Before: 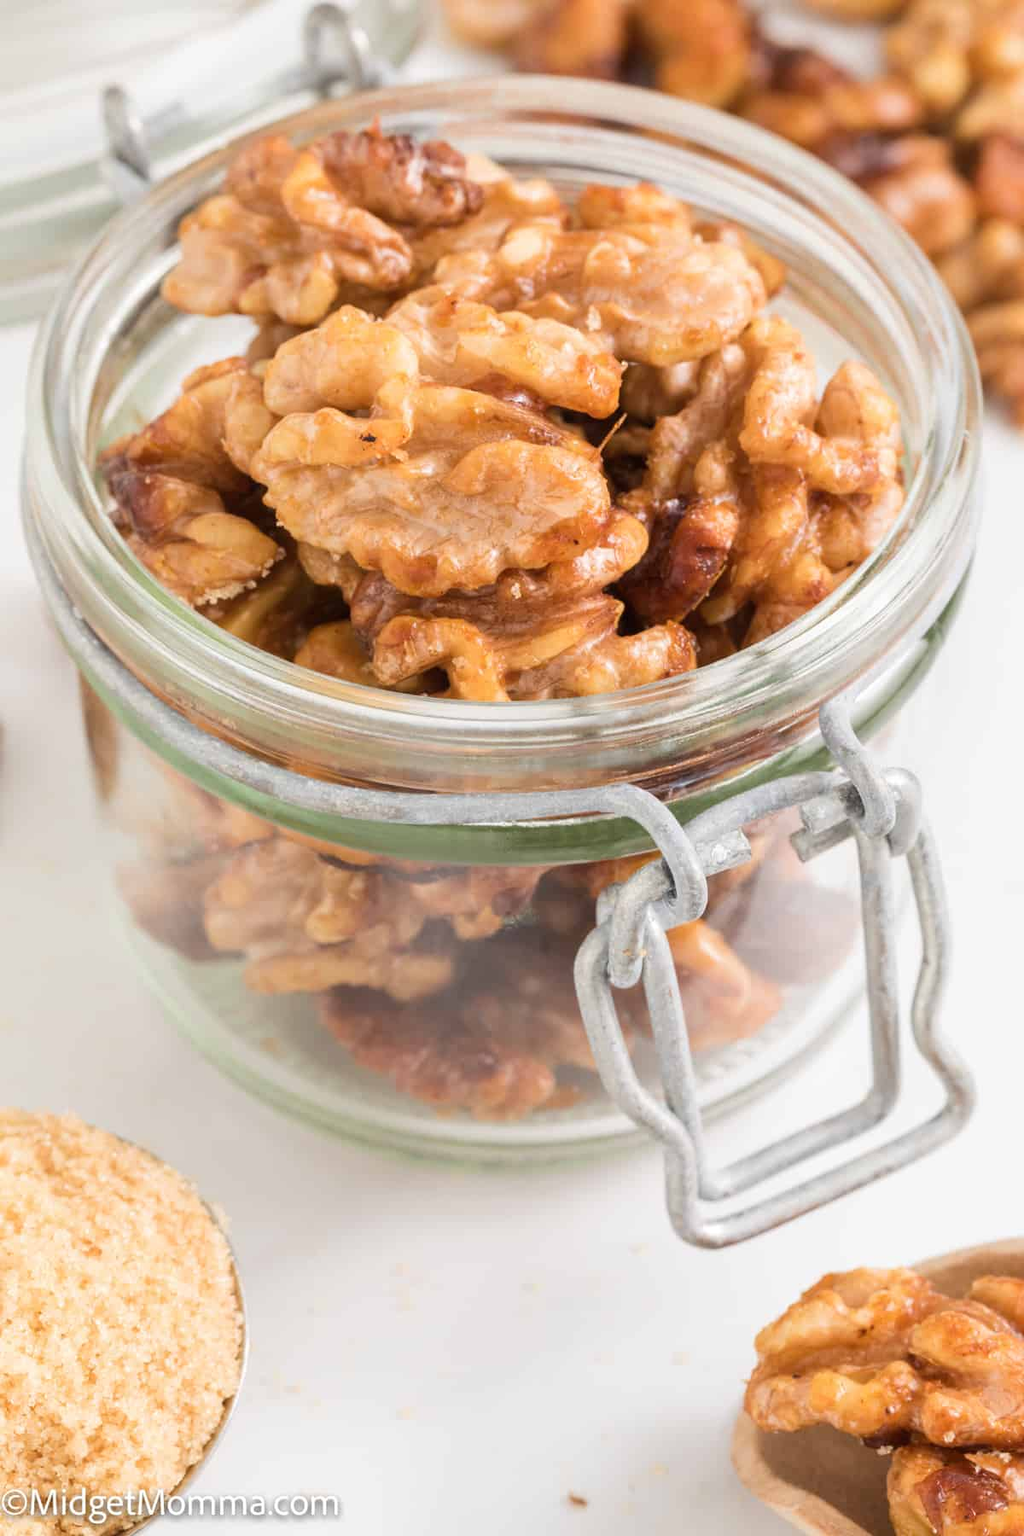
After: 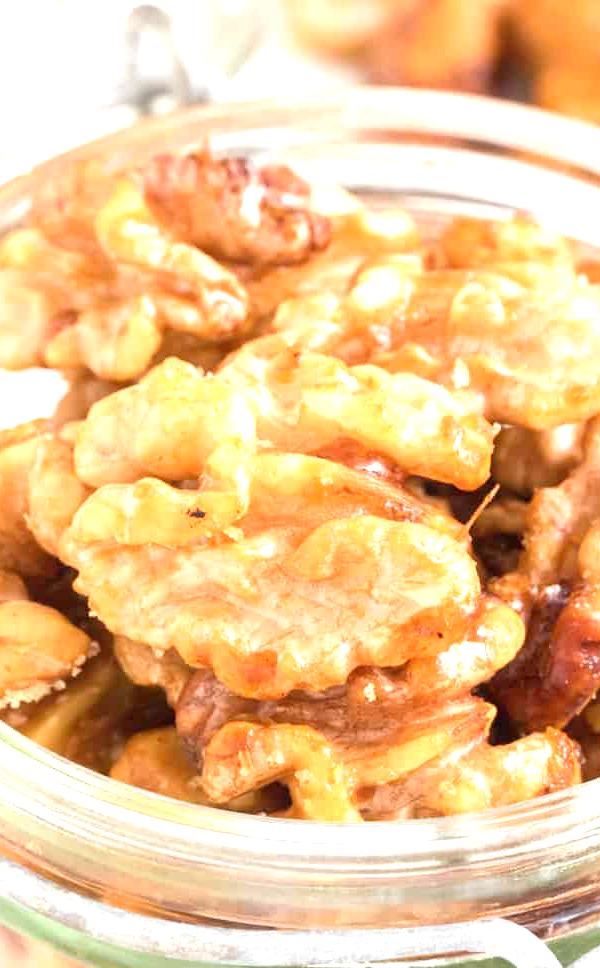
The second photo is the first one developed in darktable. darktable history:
crop: left 19.628%, right 30.299%, bottom 46.18%
levels: levels [0, 0.435, 0.917]
exposure: exposure 0.641 EV, compensate exposure bias true, compensate highlight preservation false
